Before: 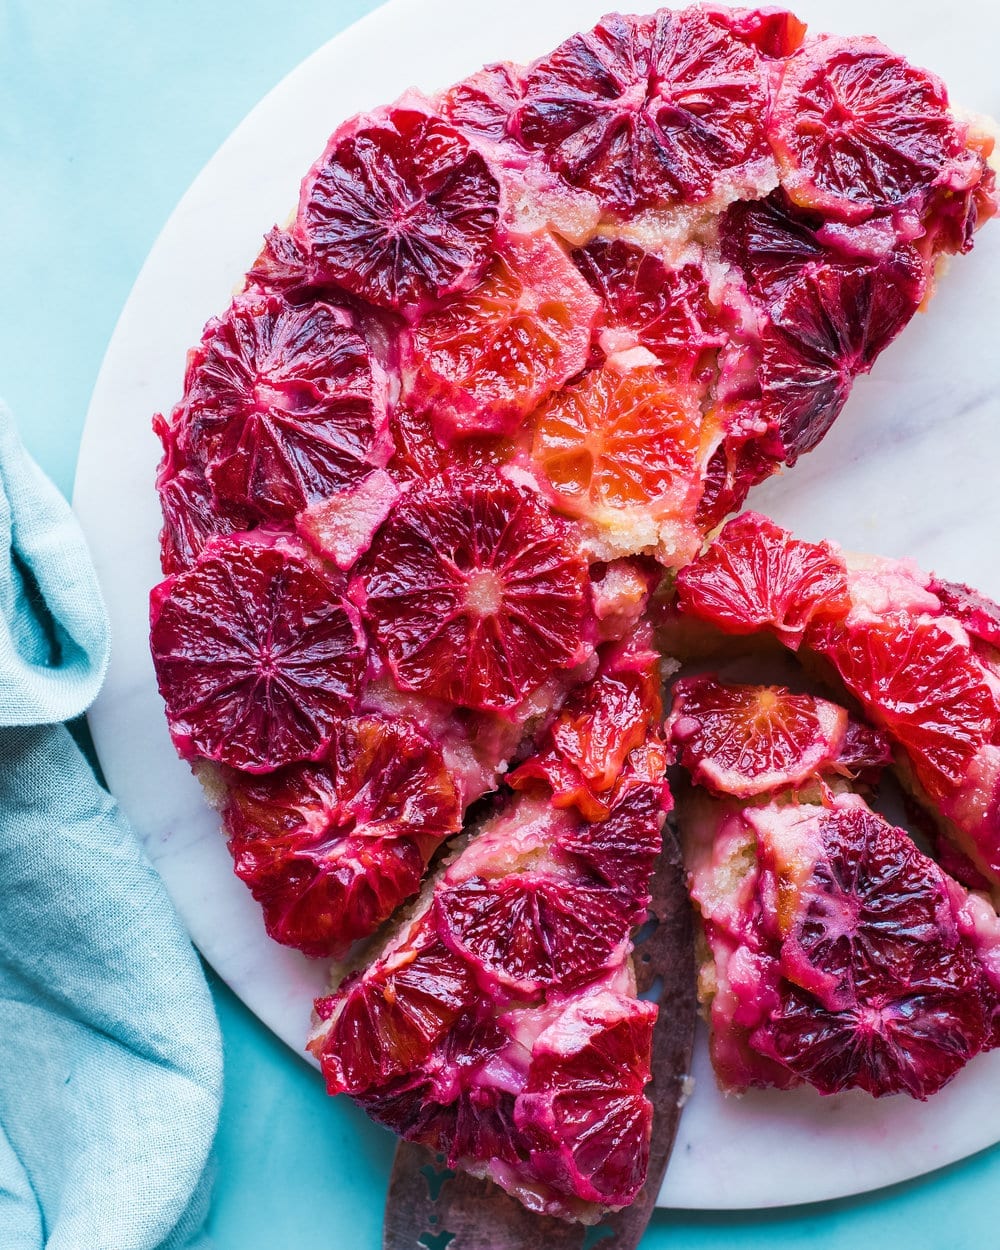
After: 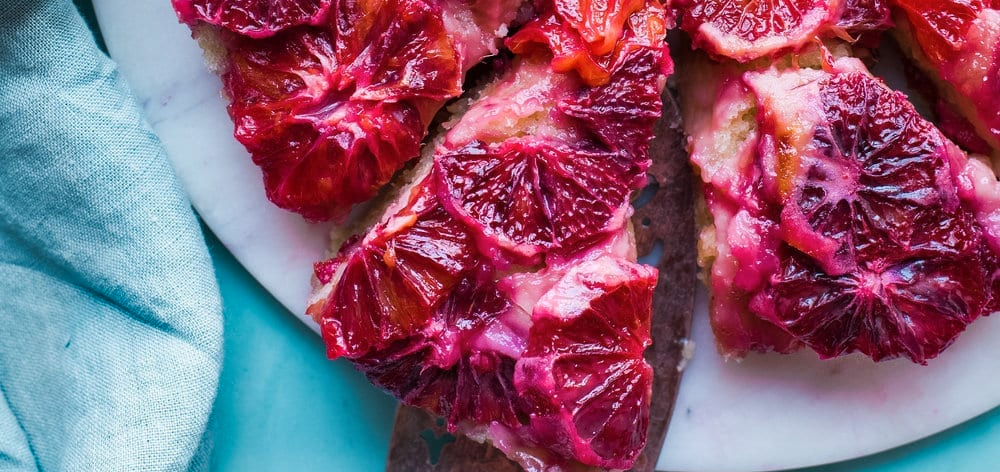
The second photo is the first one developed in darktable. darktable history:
crop and rotate: top 58.922%, bottom 3.265%
shadows and highlights: low approximation 0.01, soften with gaussian
